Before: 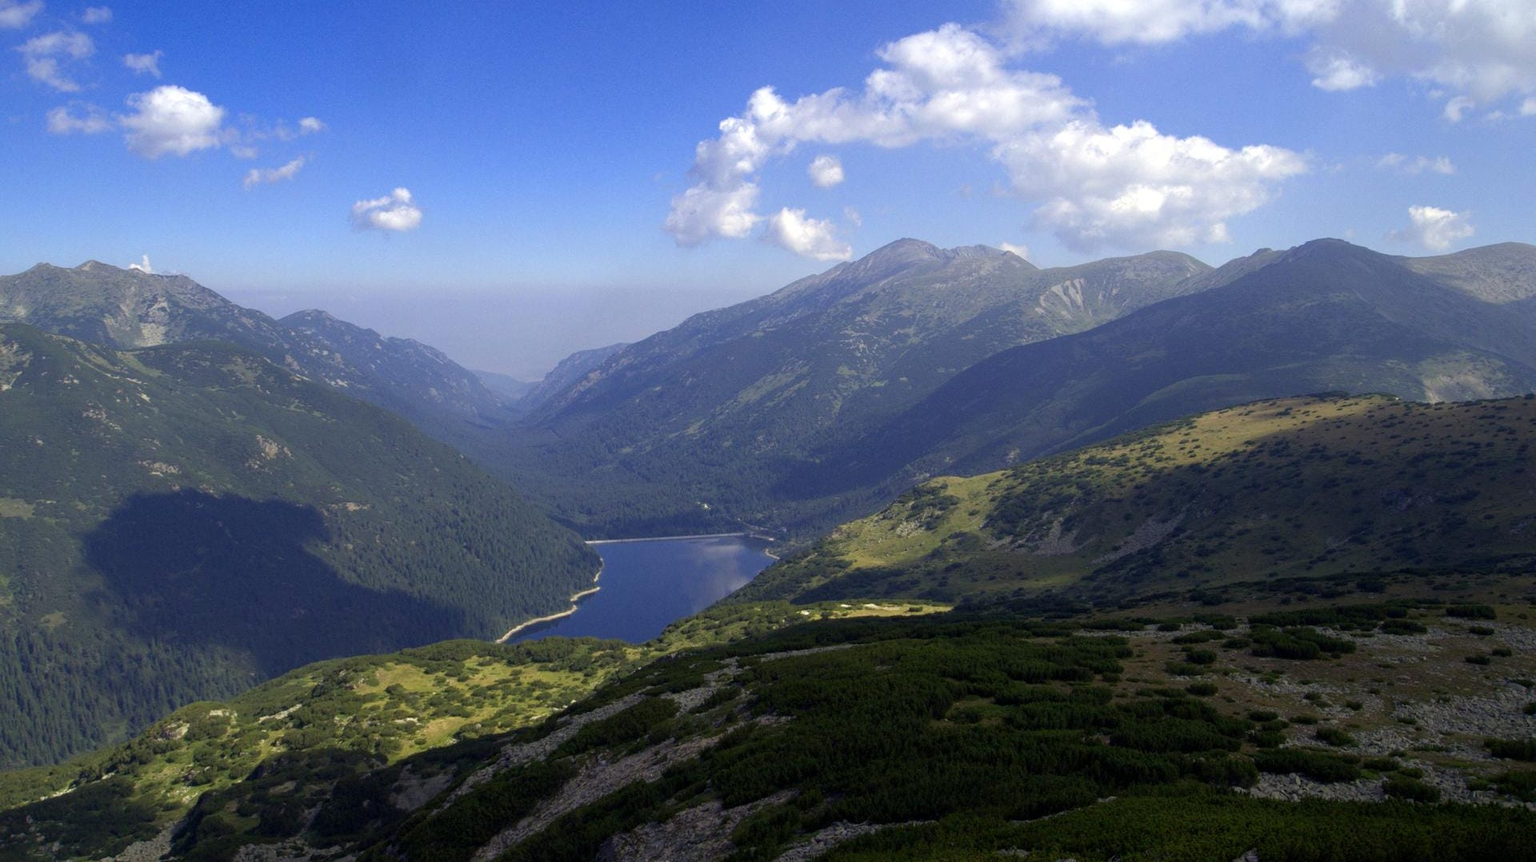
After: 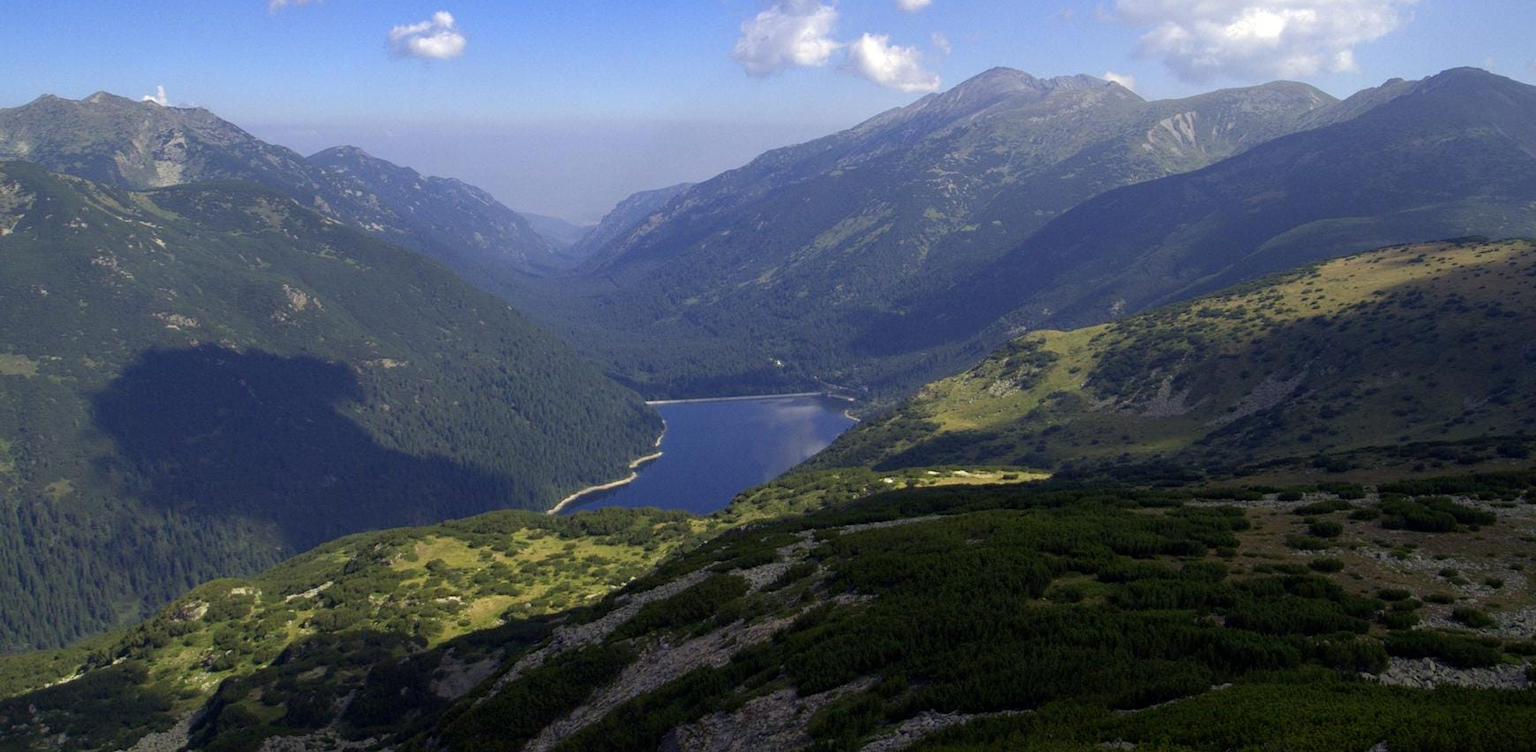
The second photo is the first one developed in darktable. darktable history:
crop: top 20.624%, right 9.342%, bottom 0.29%
